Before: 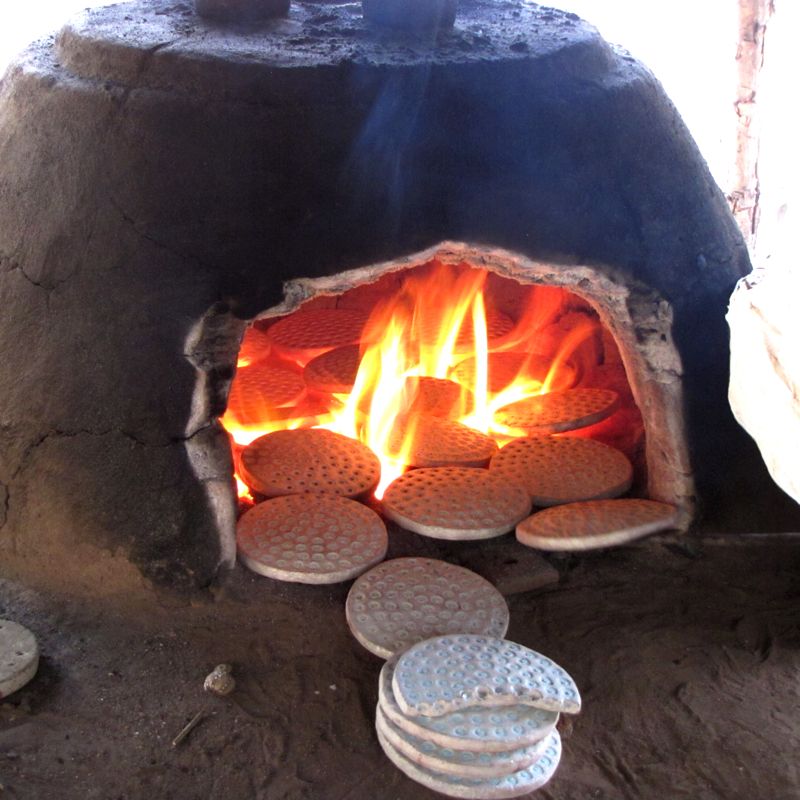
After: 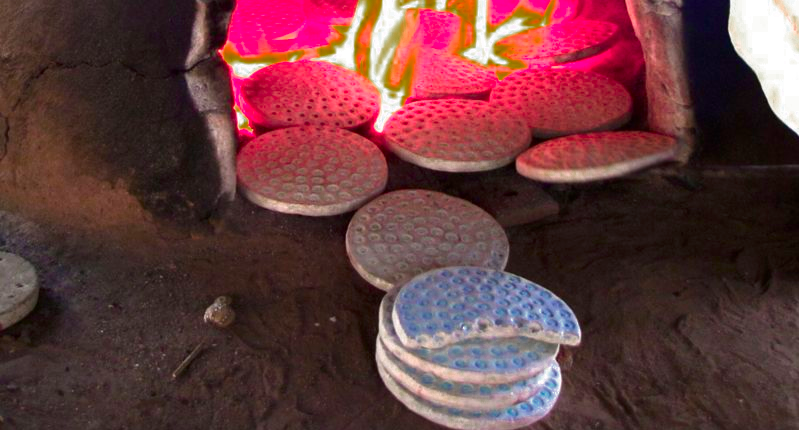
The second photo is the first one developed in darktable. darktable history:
crop and rotate: top 46.18%, right 0.042%
color zones: curves: ch0 [(0, 0.553) (0.123, 0.58) (0.23, 0.419) (0.468, 0.155) (0.605, 0.132) (0.723, 0.063) (0.833, 0.172) (0.921, 0.468)]; ch1 [(0.025, 0.645) (0.229, 0.584) (0.326, 0.551) (0.537, 0.446) (0.599, 0.911) (0.708, 1) (0.805, 0.944)]; ch2 [(0.086, 0.468) (0.254, 0.464) (0.638, 0.564) (0.702, 0.592) (0.768, 0.564)], mix 100.16%
contrast brightness saturation: brightness -0.095
